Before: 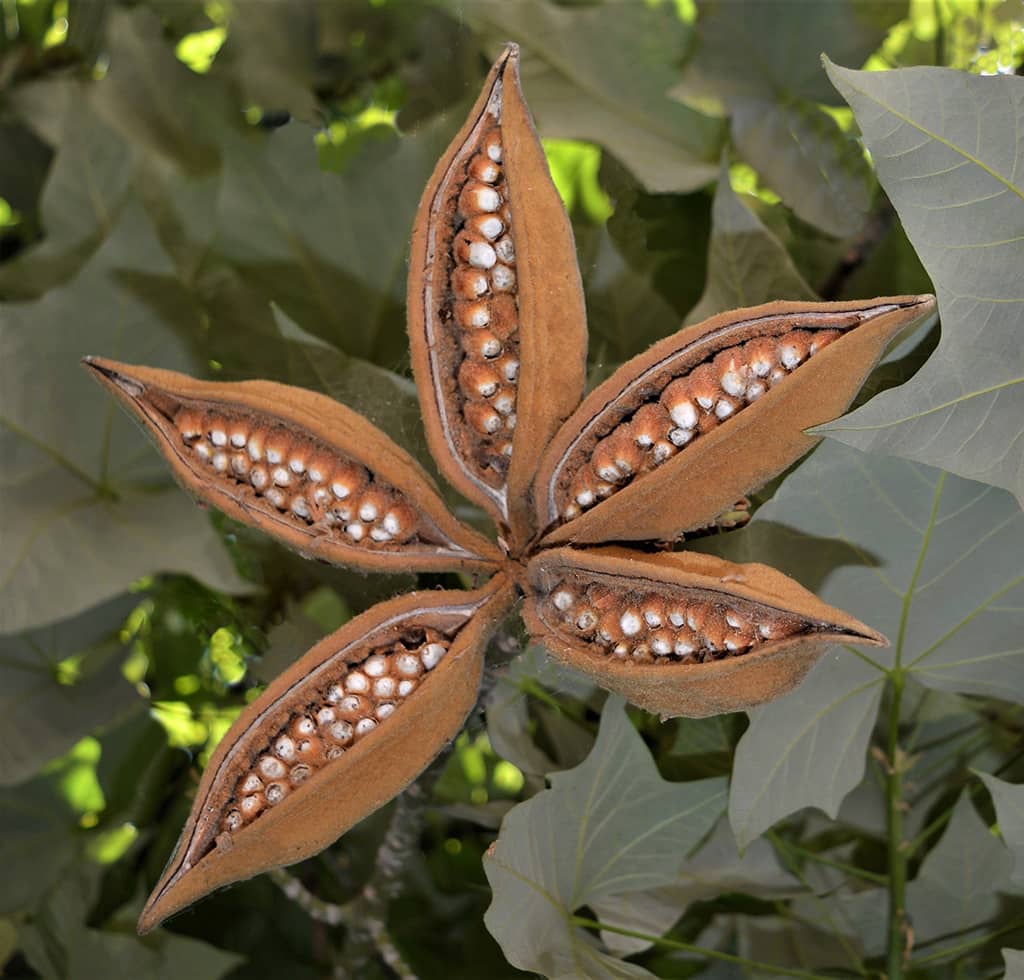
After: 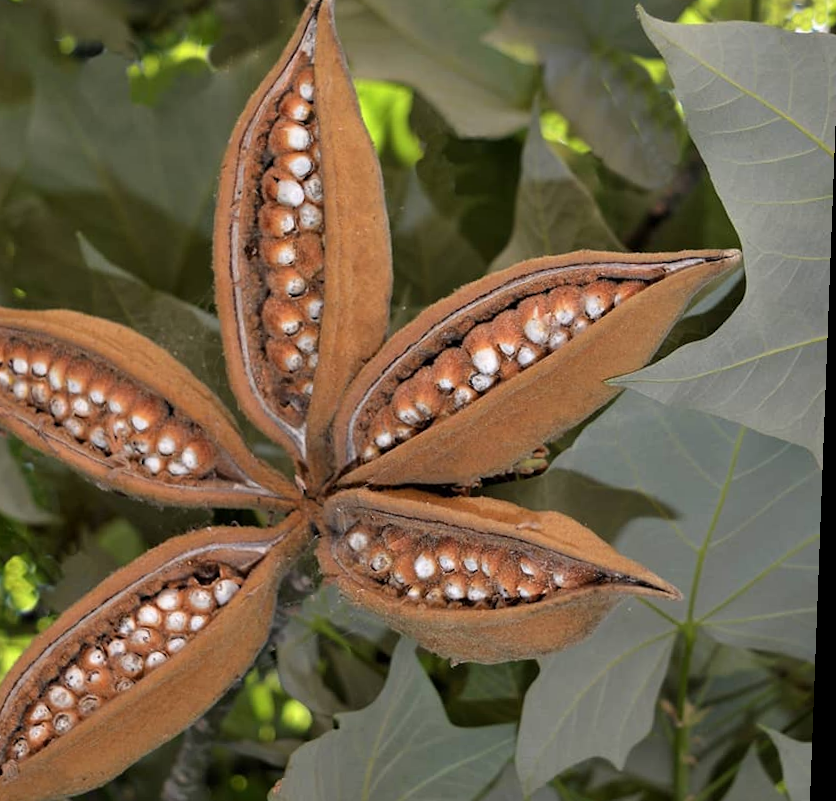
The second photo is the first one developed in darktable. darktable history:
crop and rotate: left 20.74%, top 7.912%, right 0.375%, bottom 13.378%
rotate and perspective: rotation 2.17°, automatic cropping off
